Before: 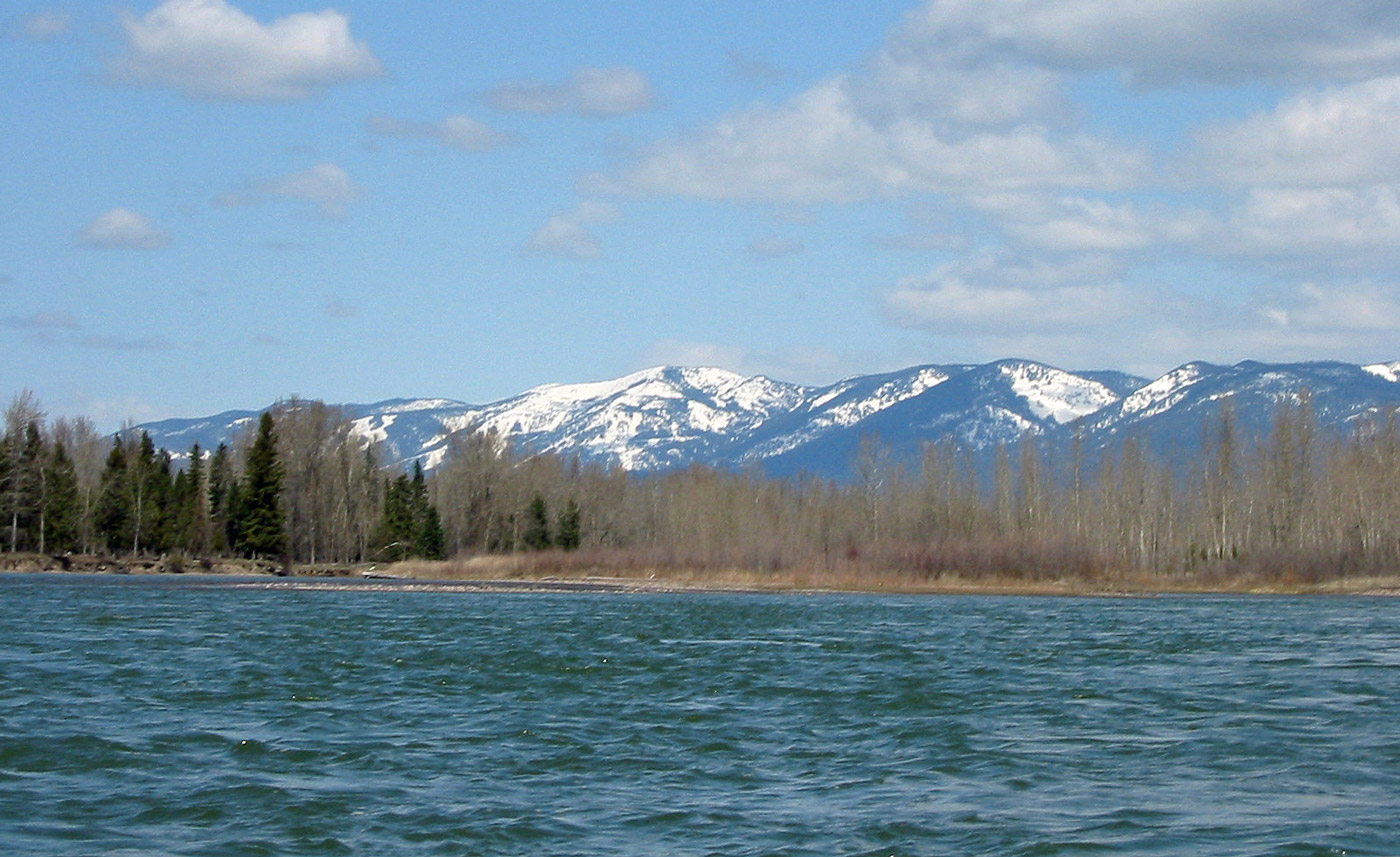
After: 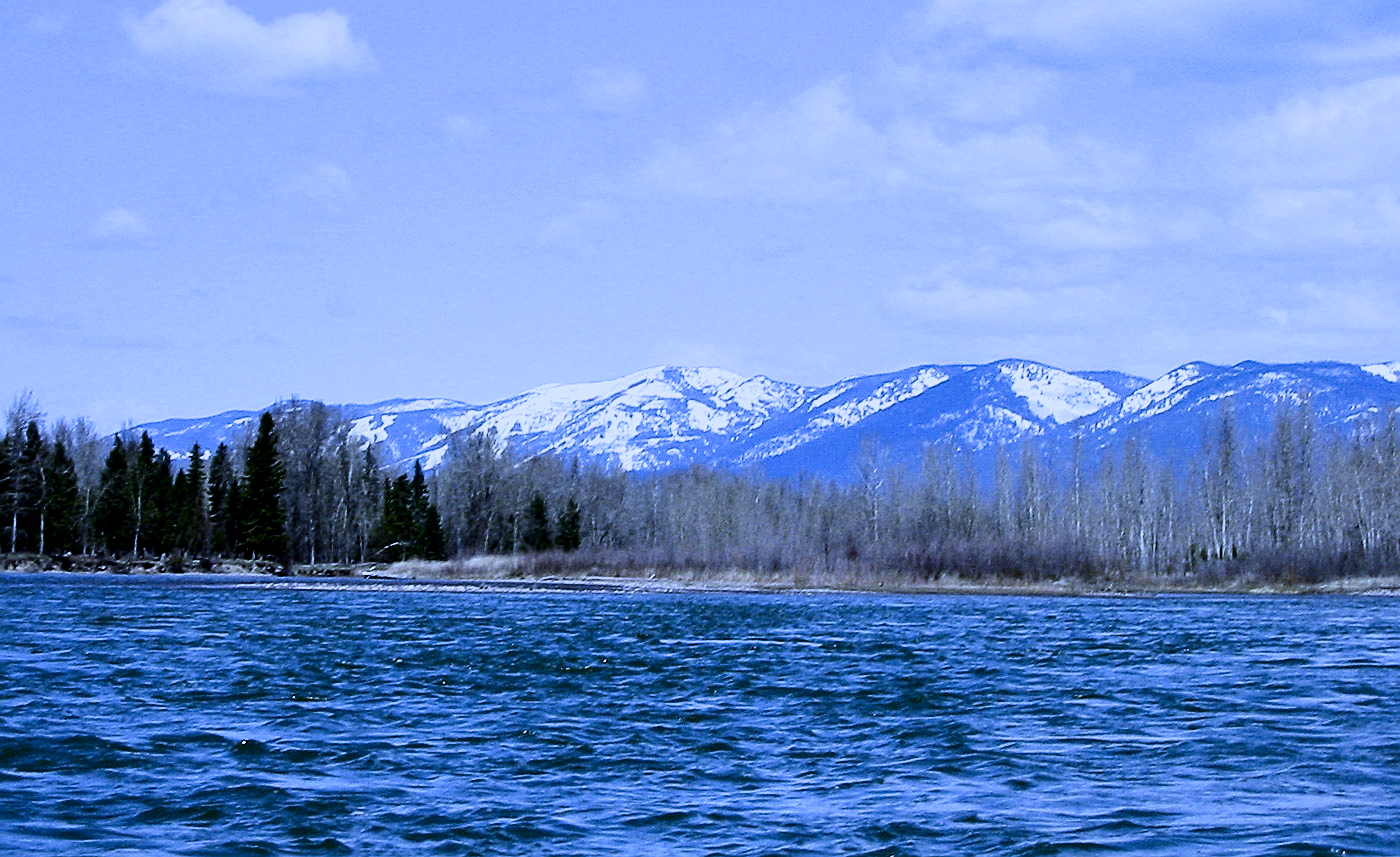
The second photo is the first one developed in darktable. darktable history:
contrast brightness saturation: contrast 0.28
sharpen: on, module defaults
white balance: red 0.766, blue 1.537
shadows and highlights: shadows 29.32, highlights -29.32, low approximation 0.01, soften with gaussian
filmic rgb: black relative exposure -16 EV, white relative exposure 6.29 EV, hardness 5.1, contrast 1.35
tone equalizer: on, module defaults
